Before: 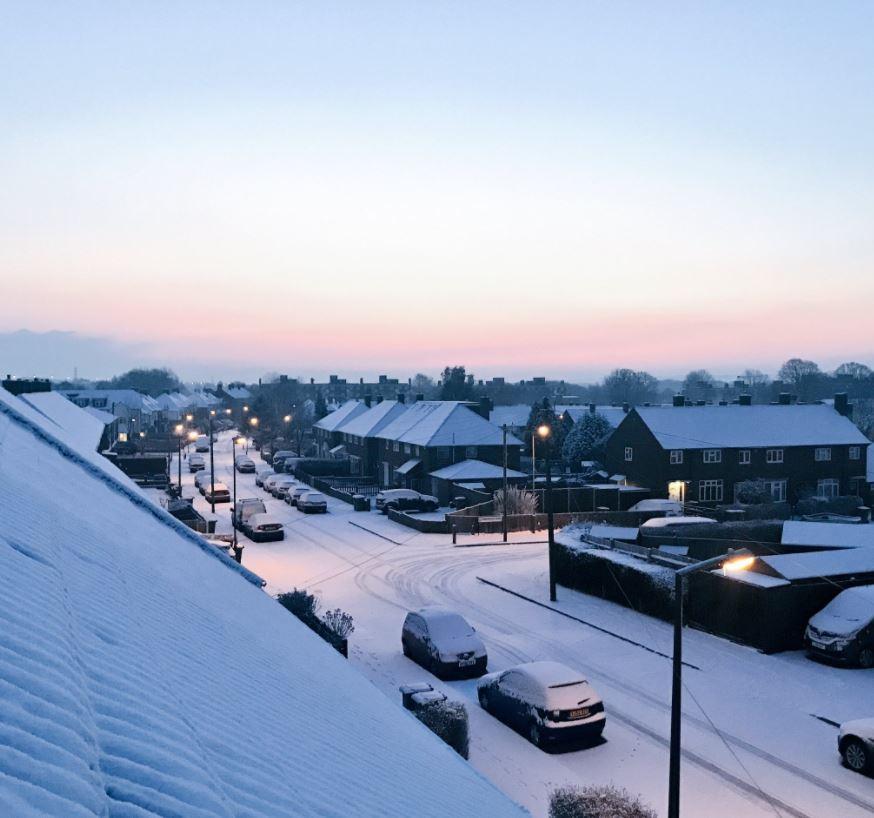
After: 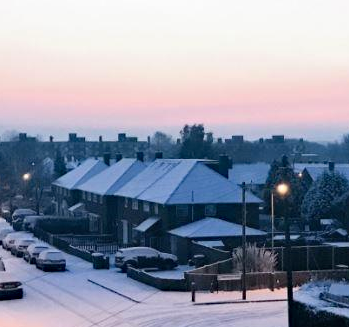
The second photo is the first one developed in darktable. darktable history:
crop: left 29.868%, top 29.651%, right 30.099%, bottom 30.275%
haze removal: compatibility mode true, adaptive false
